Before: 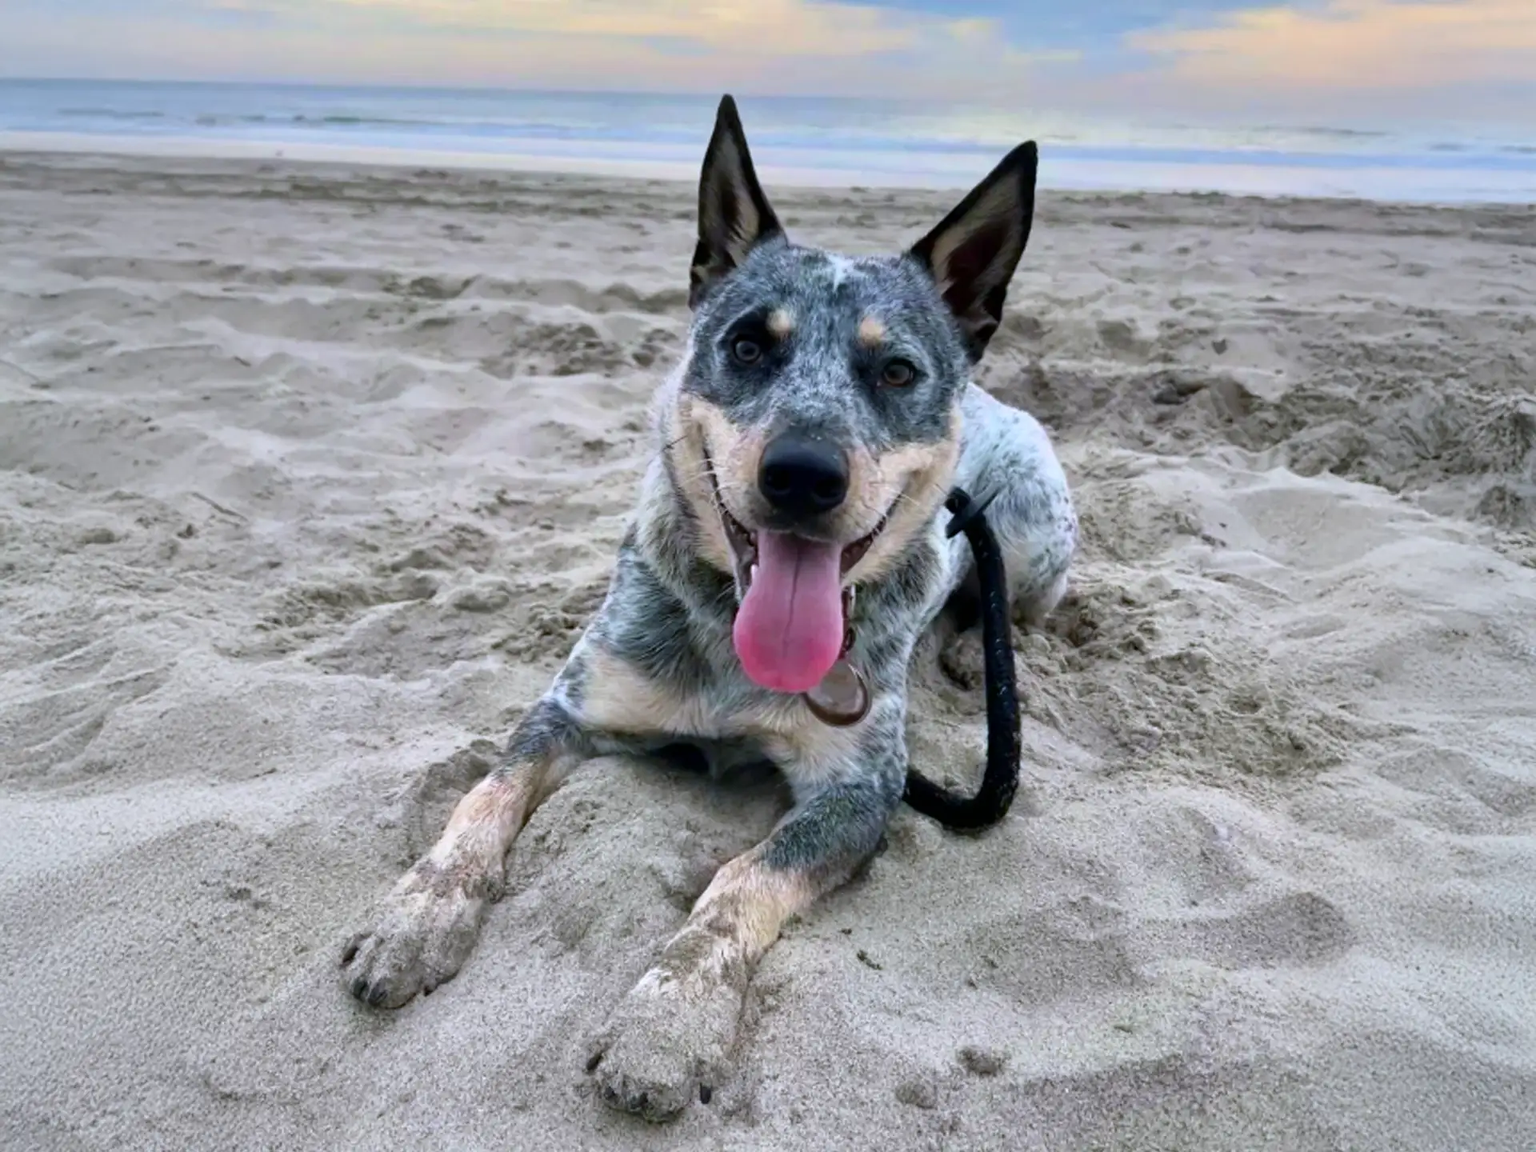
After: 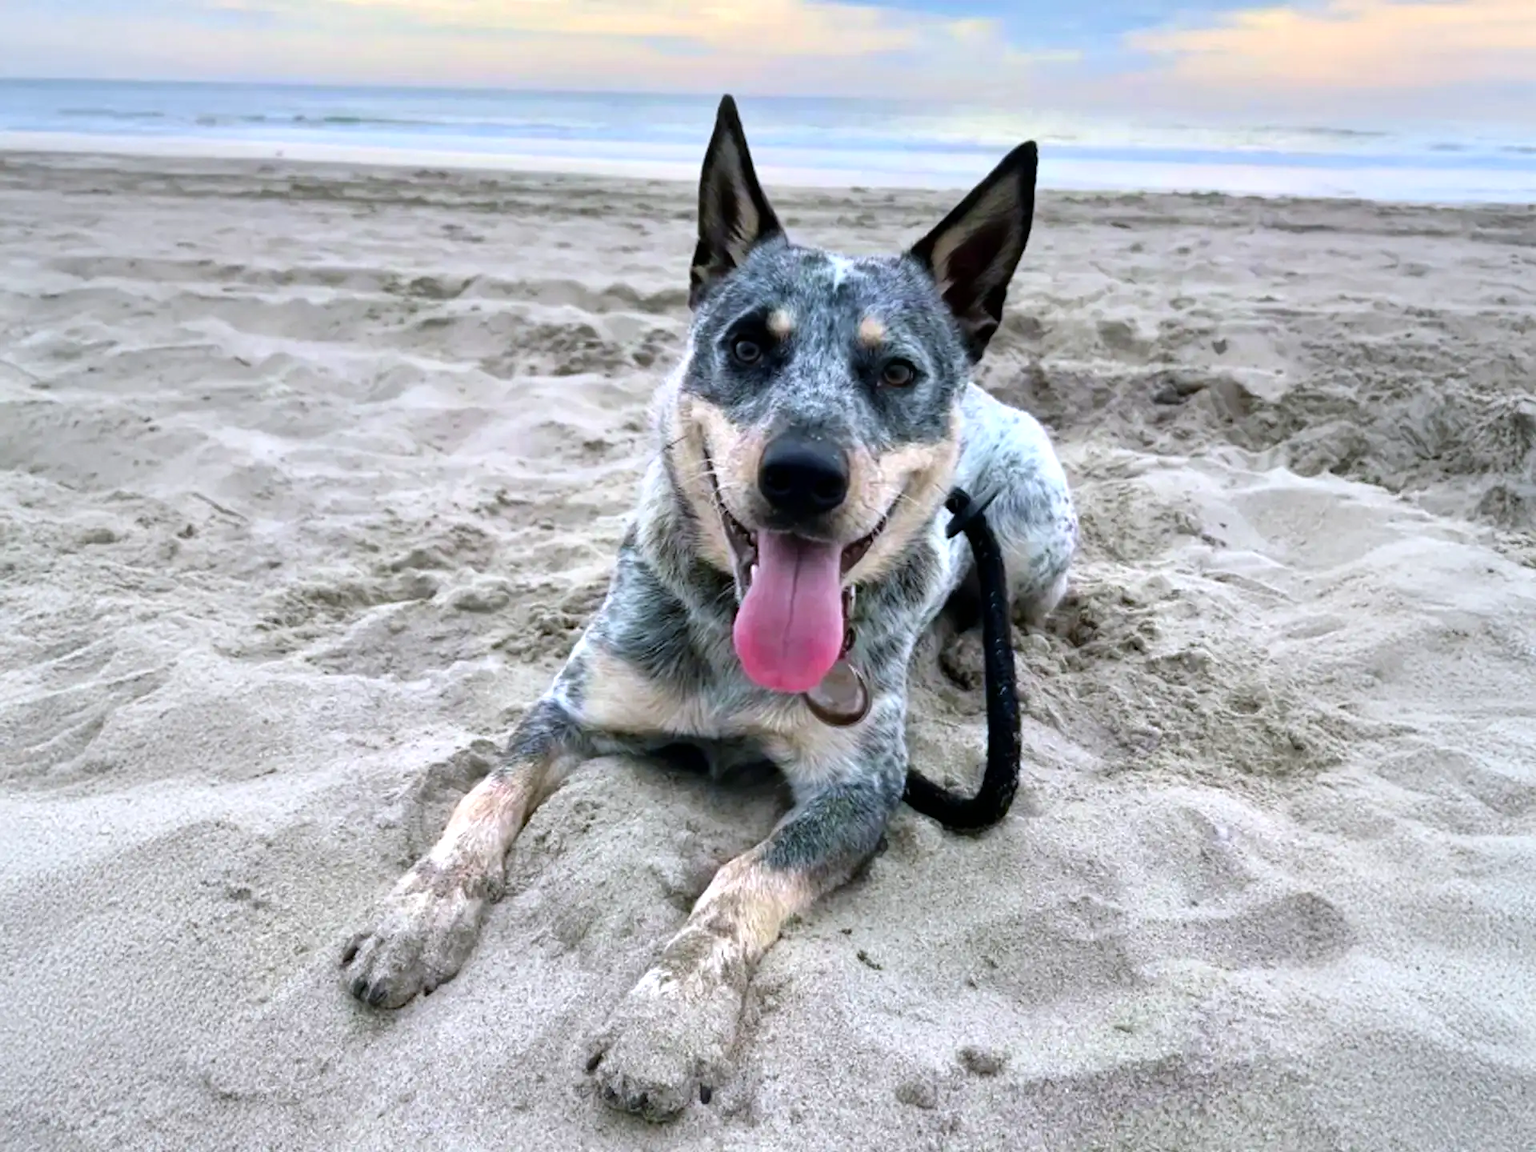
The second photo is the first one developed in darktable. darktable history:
tone equalizer: -8 EV -0.393 EV, -7 EV -0.366 EV, -6 EV -0.354 EV, -5 EV -0.244 EV, -3 EV 0.214 EV, -2 EV 0.347 EV, -1 EV 0.408 EV, +0 EV 0.428 EV
